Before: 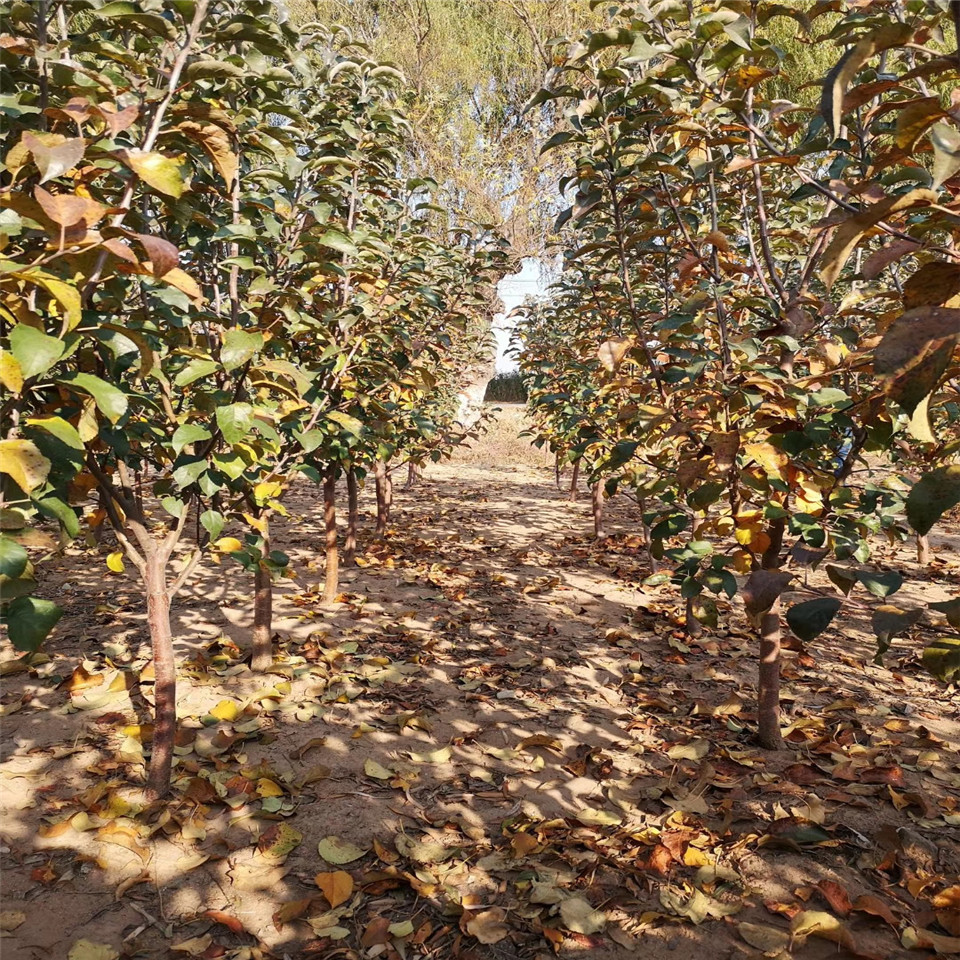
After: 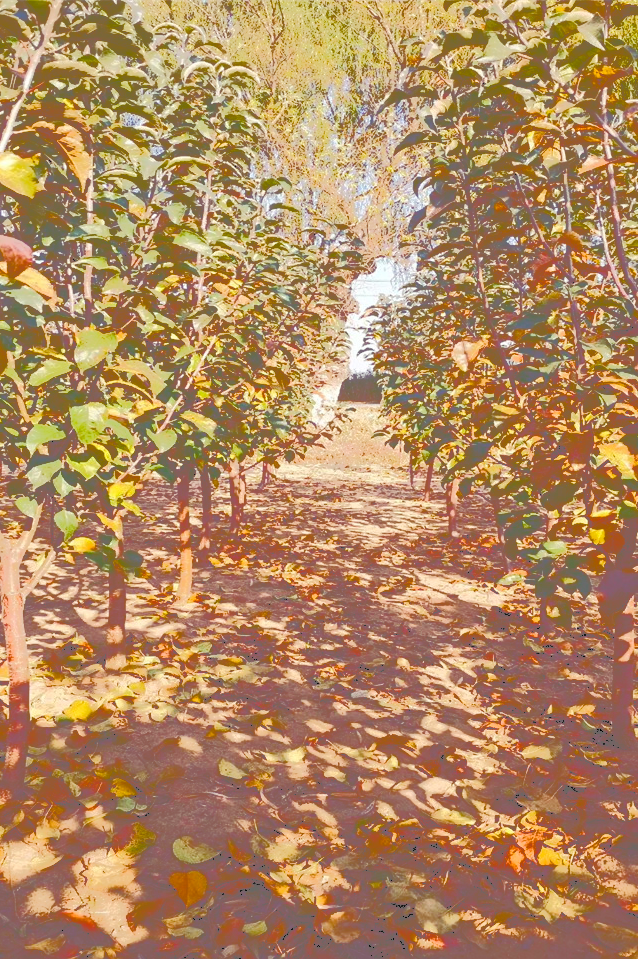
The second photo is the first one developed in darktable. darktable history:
tone curve: curves: ch0 [(0, 0) (0.003, 0.437) (0.011, 0.438) (0.025, 0.441) (0.044, 0.441) (0.069, 0.441) (0.1, 0.444) (0.136, 0.447) (0.177, 0.452) (0.224, 0.457) (0.277, 0.466) (0.335, 0.485) (0.399, 0.514) (0.468, 0.558) (0.543, 0.616) (0.623, 0.686) (0.709, 0.76) (0.801, 0.803) (0.898, 0.825) (1, 1)], color space Lab, independent channels, preserve colors none
crop and rotate: left 15.216%, right 18.273%
contrast brightness saturation: contrast 0.295
color balance rgb: shadows lift › luminance 0.605%, shadows lift › chroma 6.958%, shadows lift › hue 300.61°, perceptual saturation grading › global saturation 55.578%, perceptual saturation grading › highlights -50.032%, perceptual saturation grading › mid-tones 39.335%, perceptual saturation grading › shadows 30.905%
